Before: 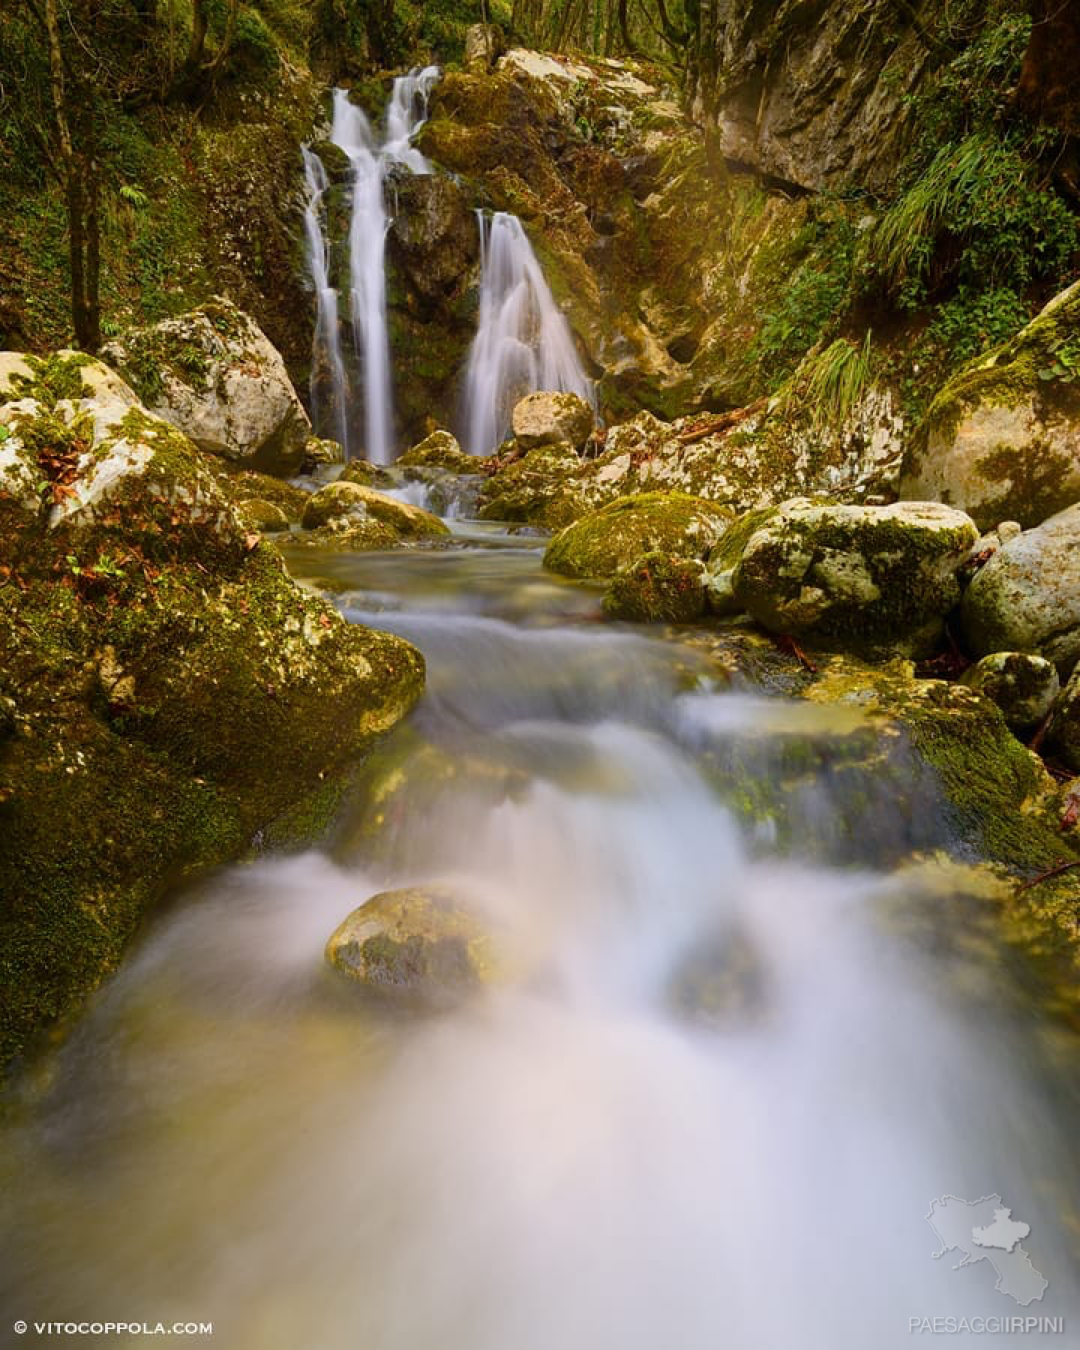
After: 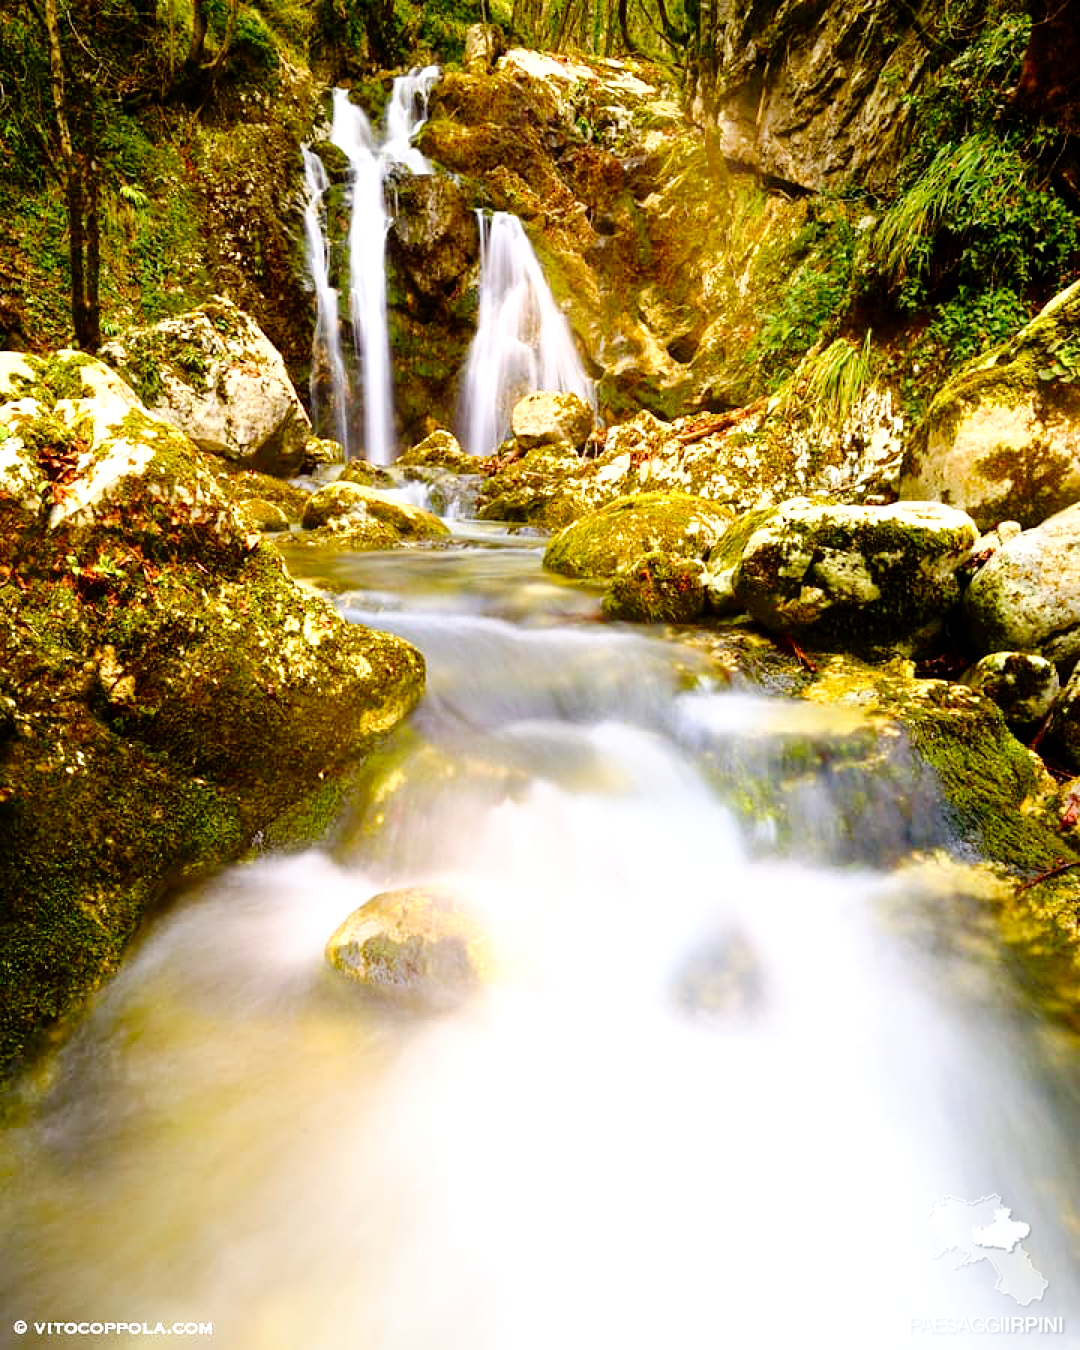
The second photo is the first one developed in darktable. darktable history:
tone equalizer: on, module defaults
exposure: black level correction 0.001, exposure 1 EV, compensate highlight preservation false
tone curve: curves: ch0 [(0, 0) (0.003, 0) (0.011, 0.002) (0.025, 0.004) (0.044, 0.007) (0.069, 0.015) (0.1, 0.025) (0.136, 0.04) (0.177, 0.09) (0.224, 0.152) (0.277, 0.239) (0.335, 0.335) (0.399, 0.43) (0.468, 0.524) (0.543, 0.621) (0.623, 0.712) (0.709, 0.789) (0.801, 0.871) (0.898, 0.951) (1, 1)], preserve colors none
